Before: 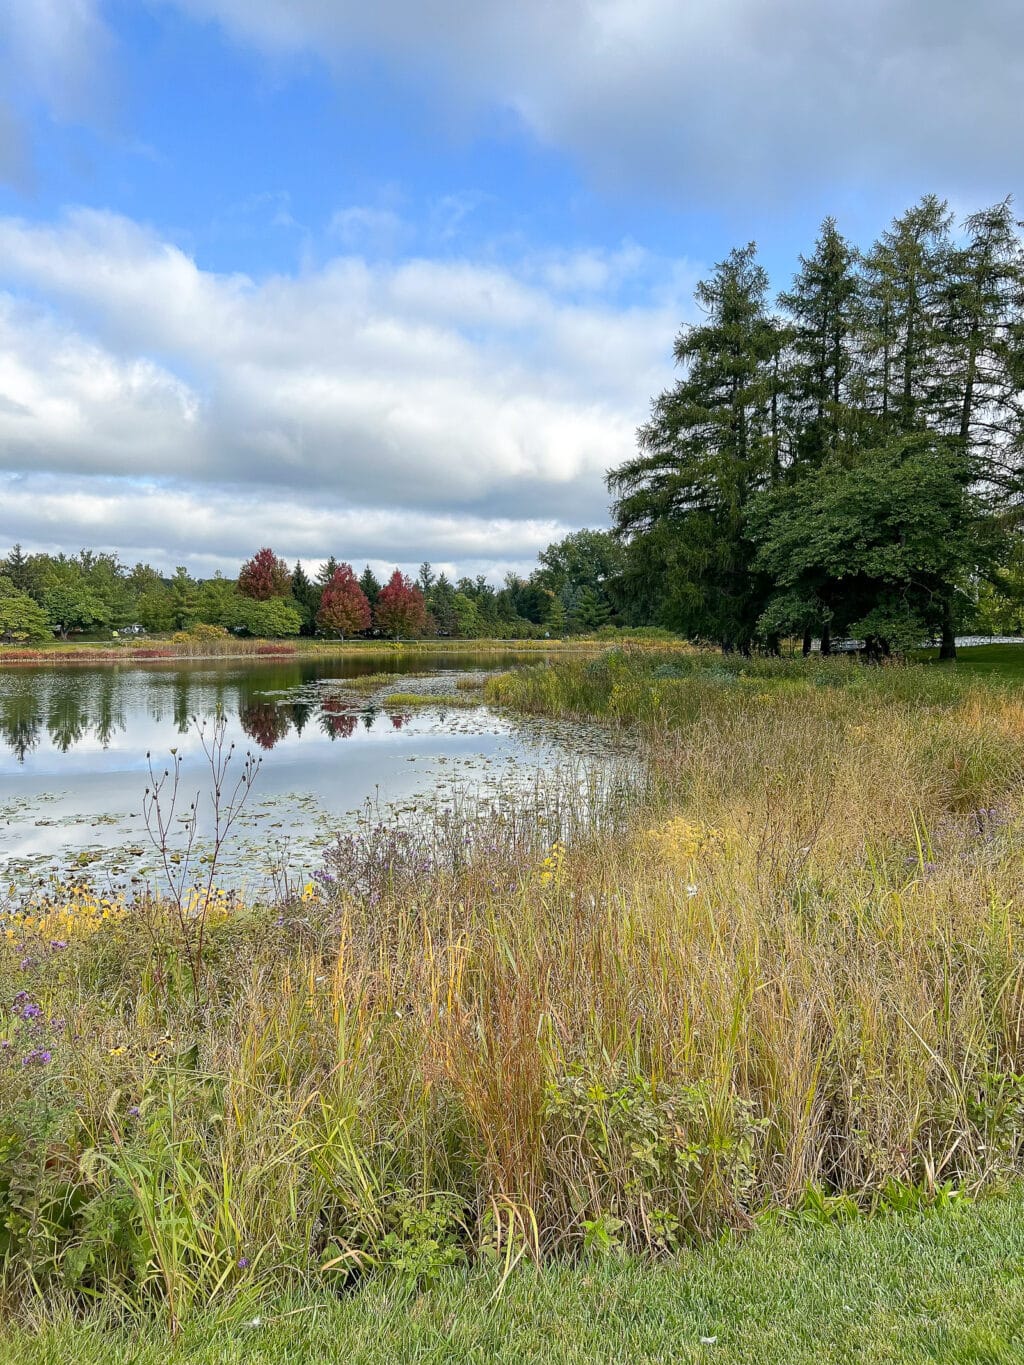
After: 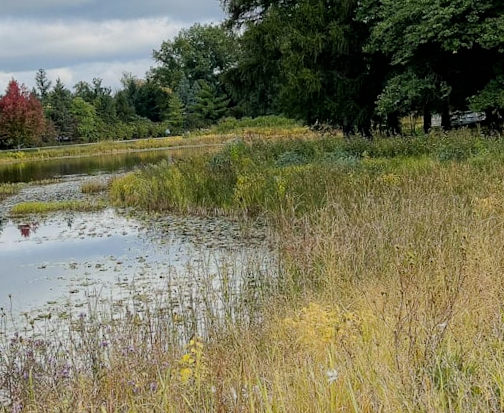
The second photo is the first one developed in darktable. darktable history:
crop: left 36.607%, top 34.735%, right 13.146%, bottom 30.611%
rotate and perspective: rotation -4.57°, crop left 0.054, crop right 0.944, crop top 0.087, crop bottom 0.914
filmic rgb: white relative exposure 3.85 EV, hardness 4.3
